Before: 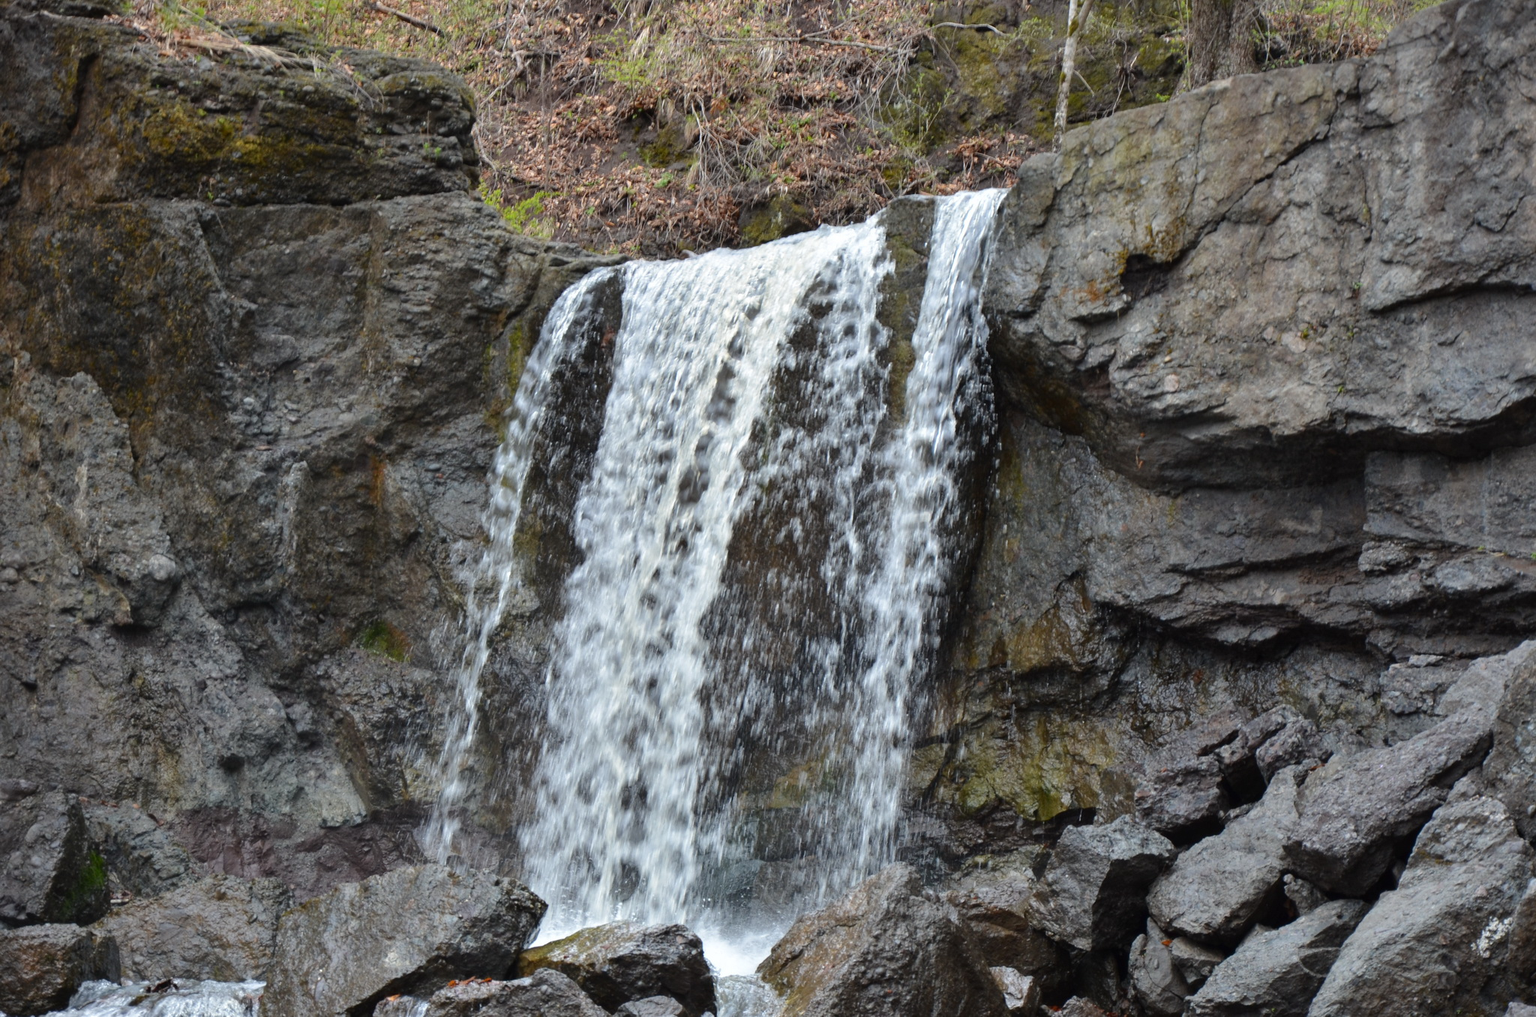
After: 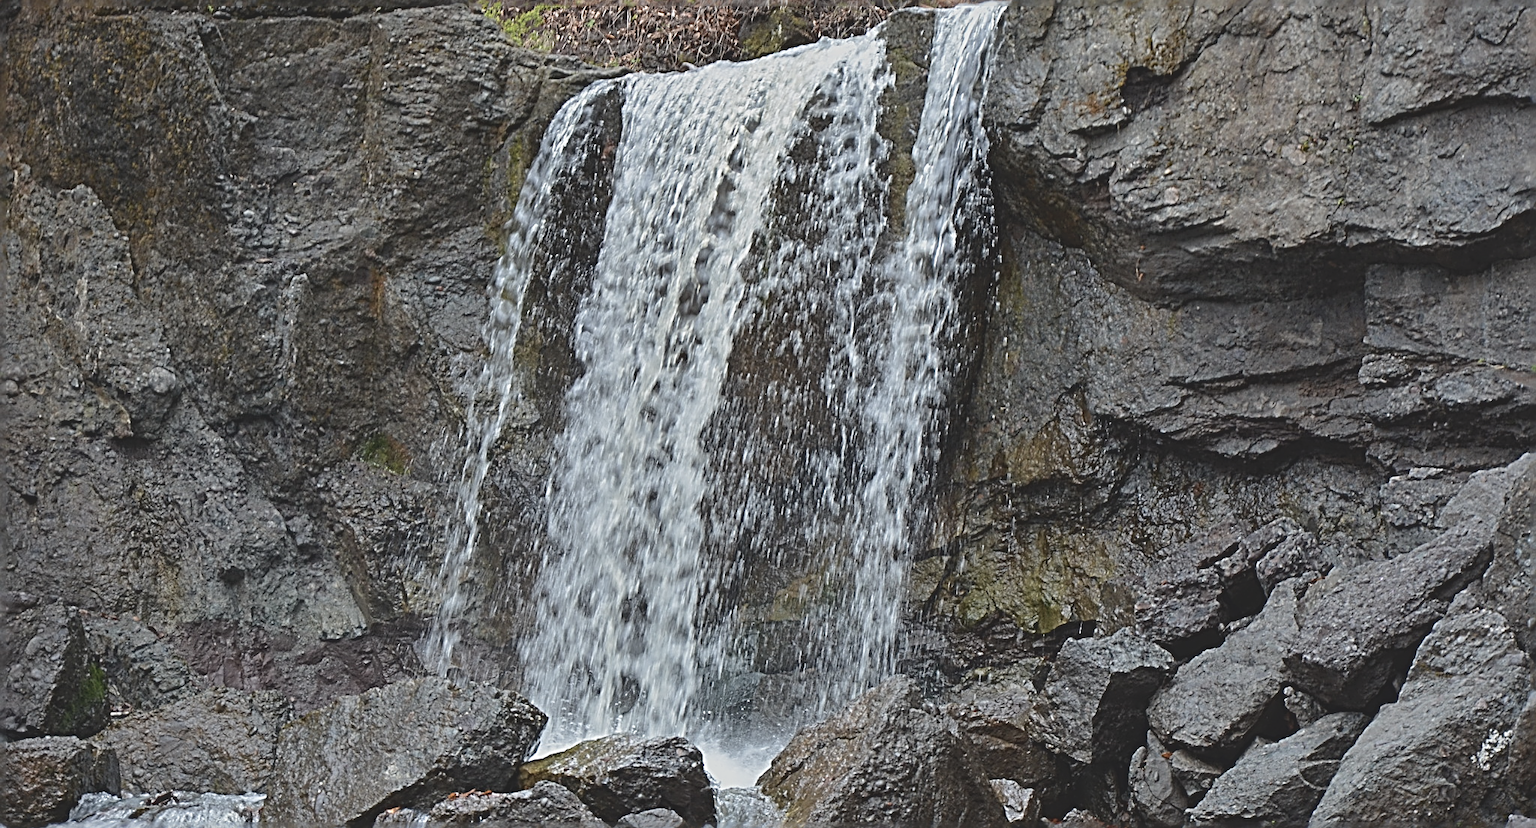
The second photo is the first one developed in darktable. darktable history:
contrast brightness saturation: contrast -0.26, saturation -0.43
velvia: on, module defaults
sharpen: radius 3.158, amount 1.731
crop and rotate: top 18.507%
local contrast: mode bilateral grid, contrast 15, coarseness 36, detail 105%, midtone range 0.2
